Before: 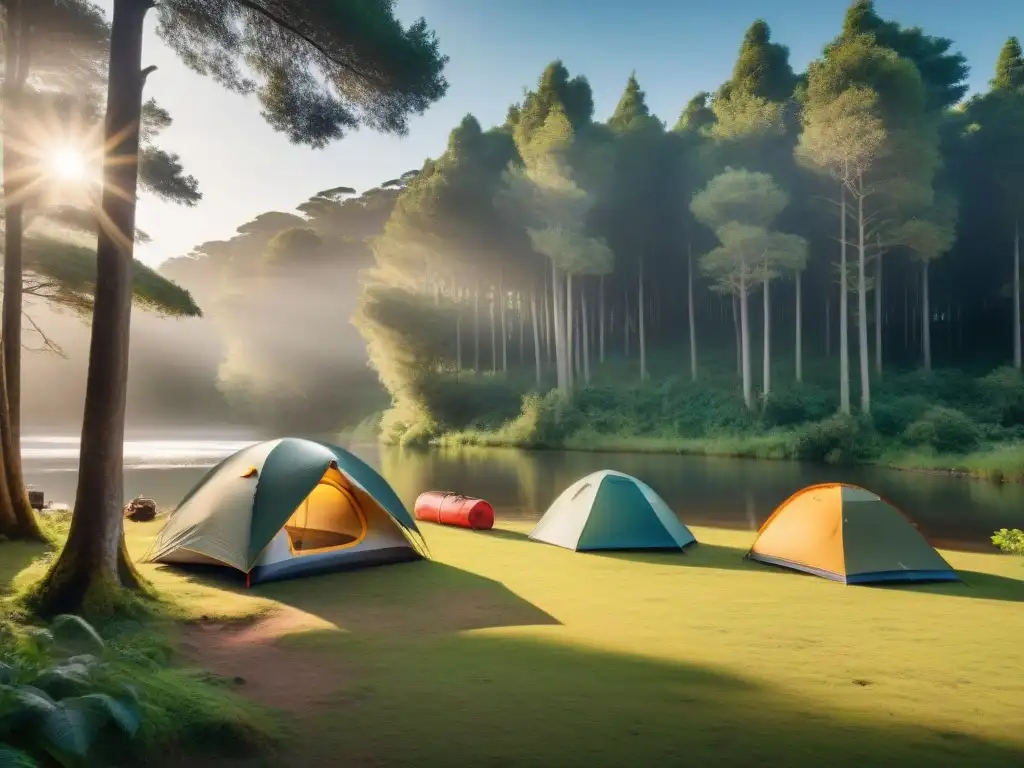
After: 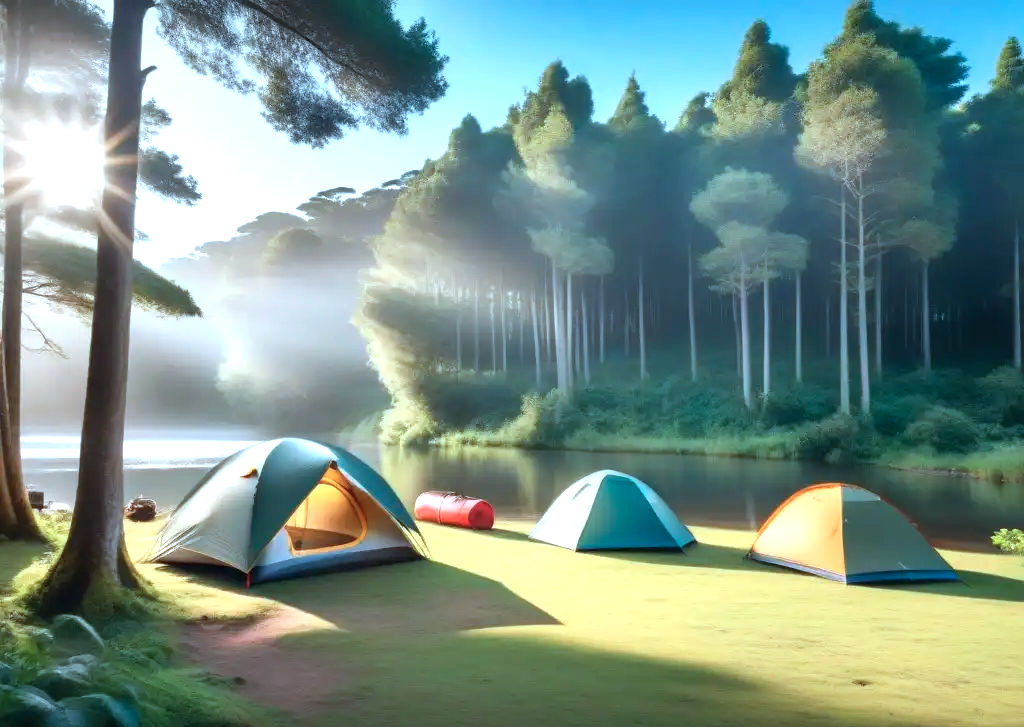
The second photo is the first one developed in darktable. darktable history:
tone equalizer: -8 EV -0.723 EV, -7 EV -0.705 EV, -6 EV -0.574 EV, -5 EV -0.406 EV, -3 EV 0.392 EV, -2 EV 0.6 EV, -1 EV 0.675 EV, +0 EV 0.774 EV, smoothing diameter 24.97%, edges refinement/feathering 5.64, preserve details guided filter
color correction: highlights a* -8.94, highlights b* -23.45
crop and rotate: top 0.008%, bottom 5.273%
